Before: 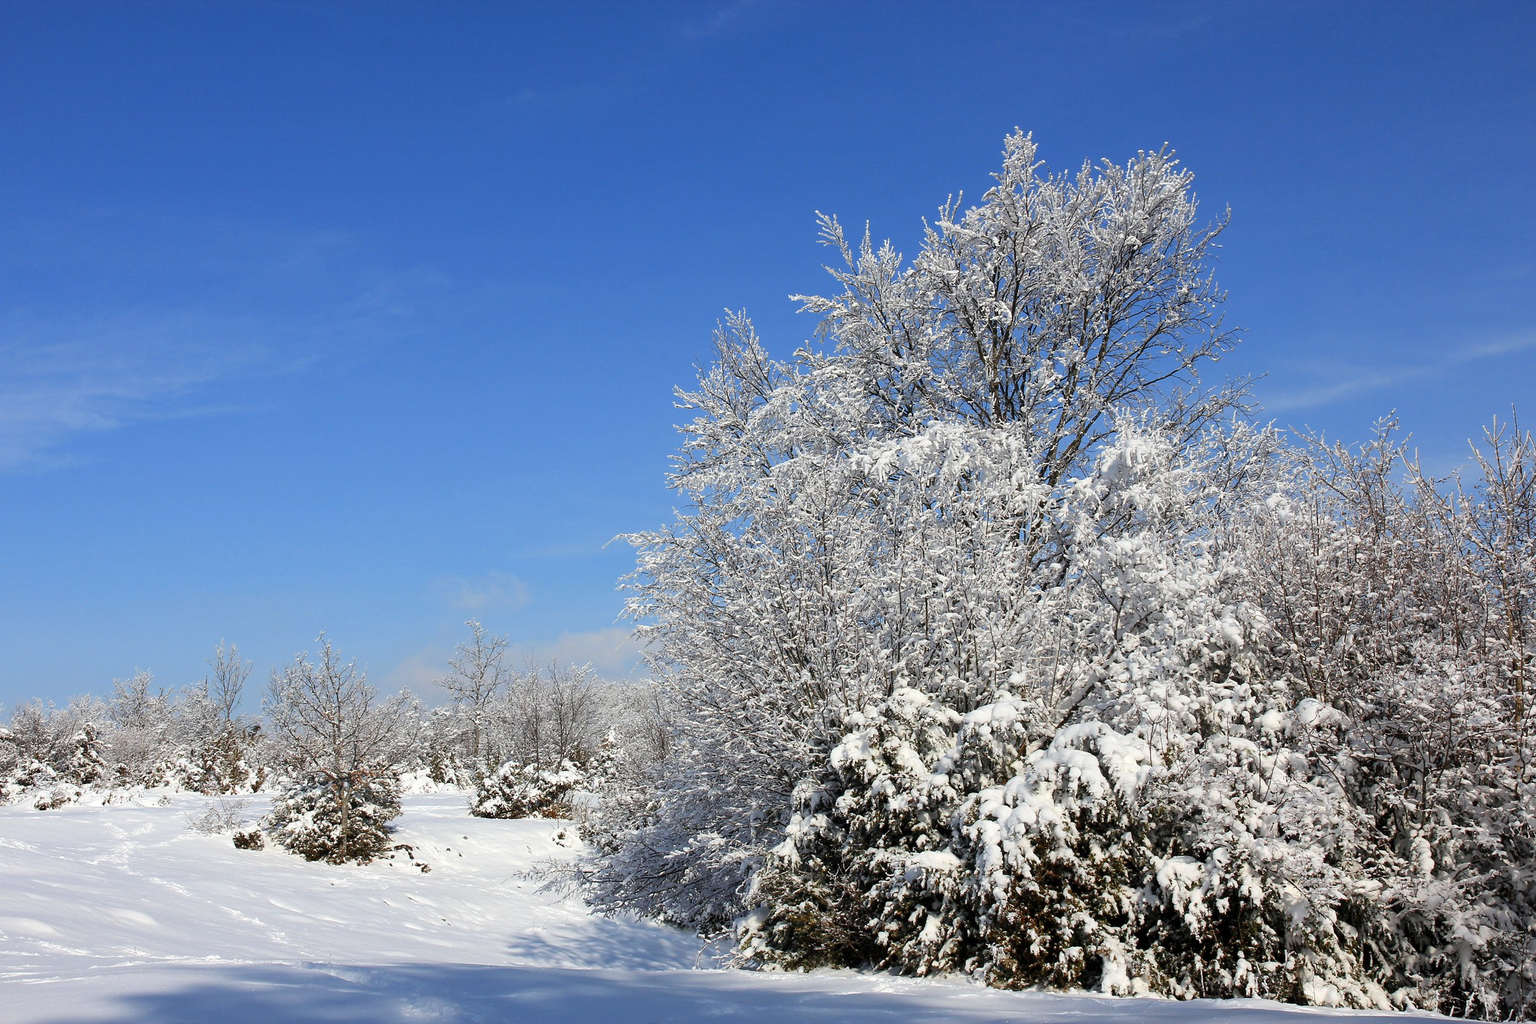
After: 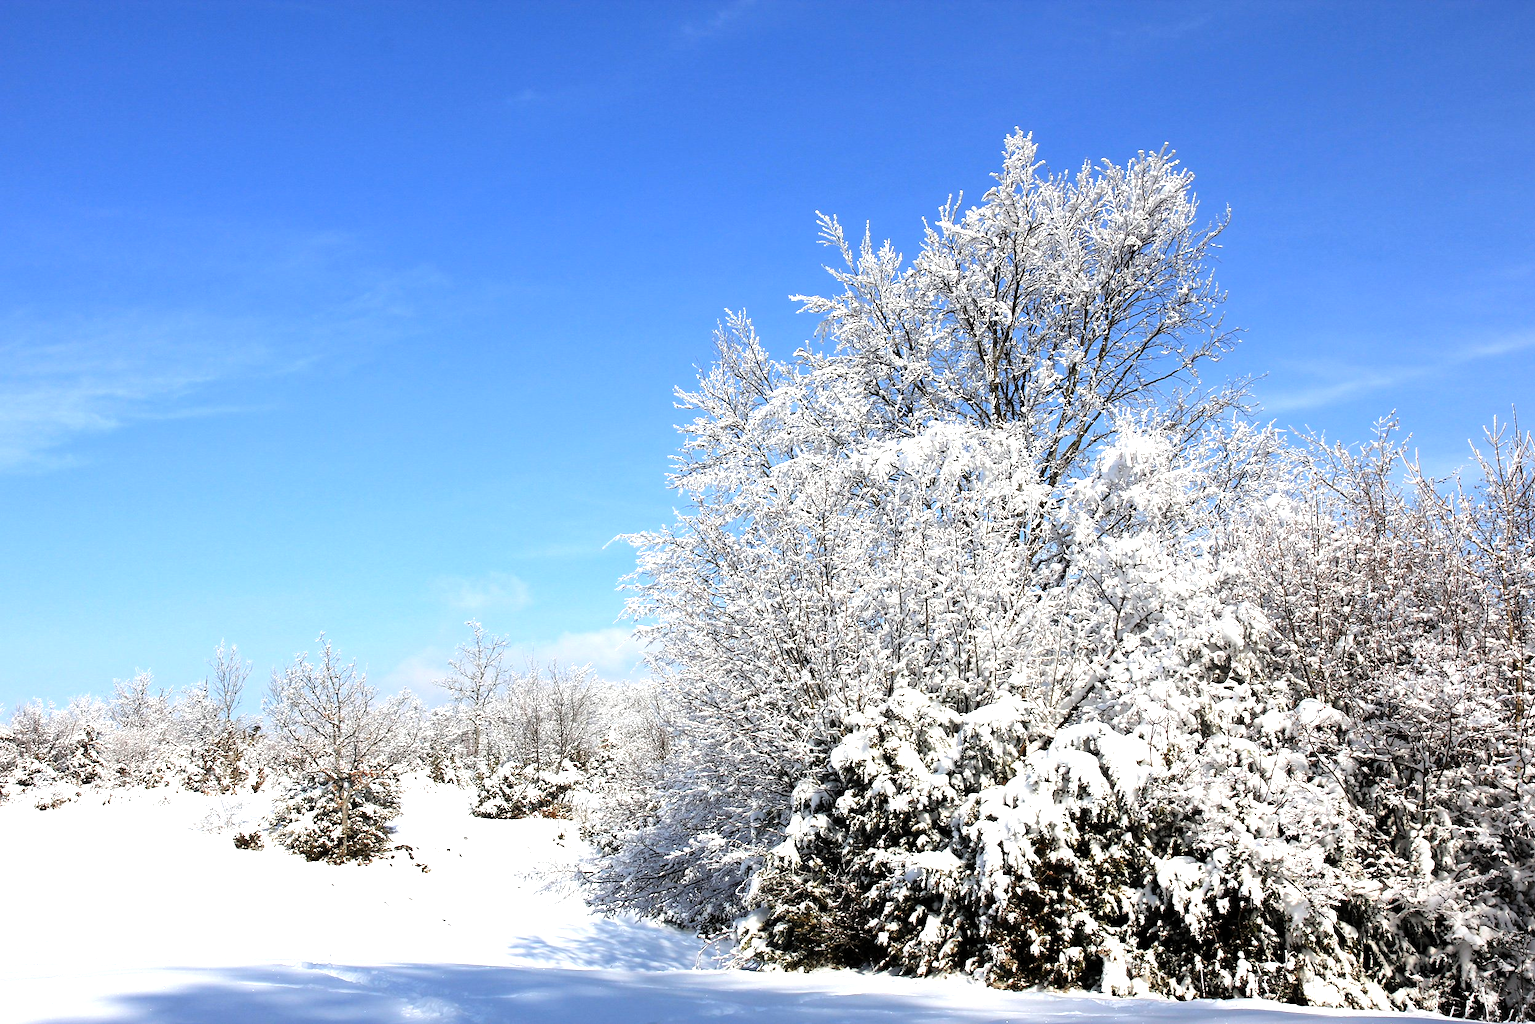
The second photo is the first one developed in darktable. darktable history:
local contrast: mode bilateral grid, contrast 15, coarseness 37, detail 106%, midtone range 0.2
tone equalizer: -8 EV -1.06 EV, -7 EV -1.01 EV, -6 EV -0.835 EV, -5 EV -0.567 EV, -3 EV 0.576 EV, -2 EV 0.878 EV, -1 EV 0.987 EV, +0 EV 1.07 EV, mask exposure compensation -0.492 EV
